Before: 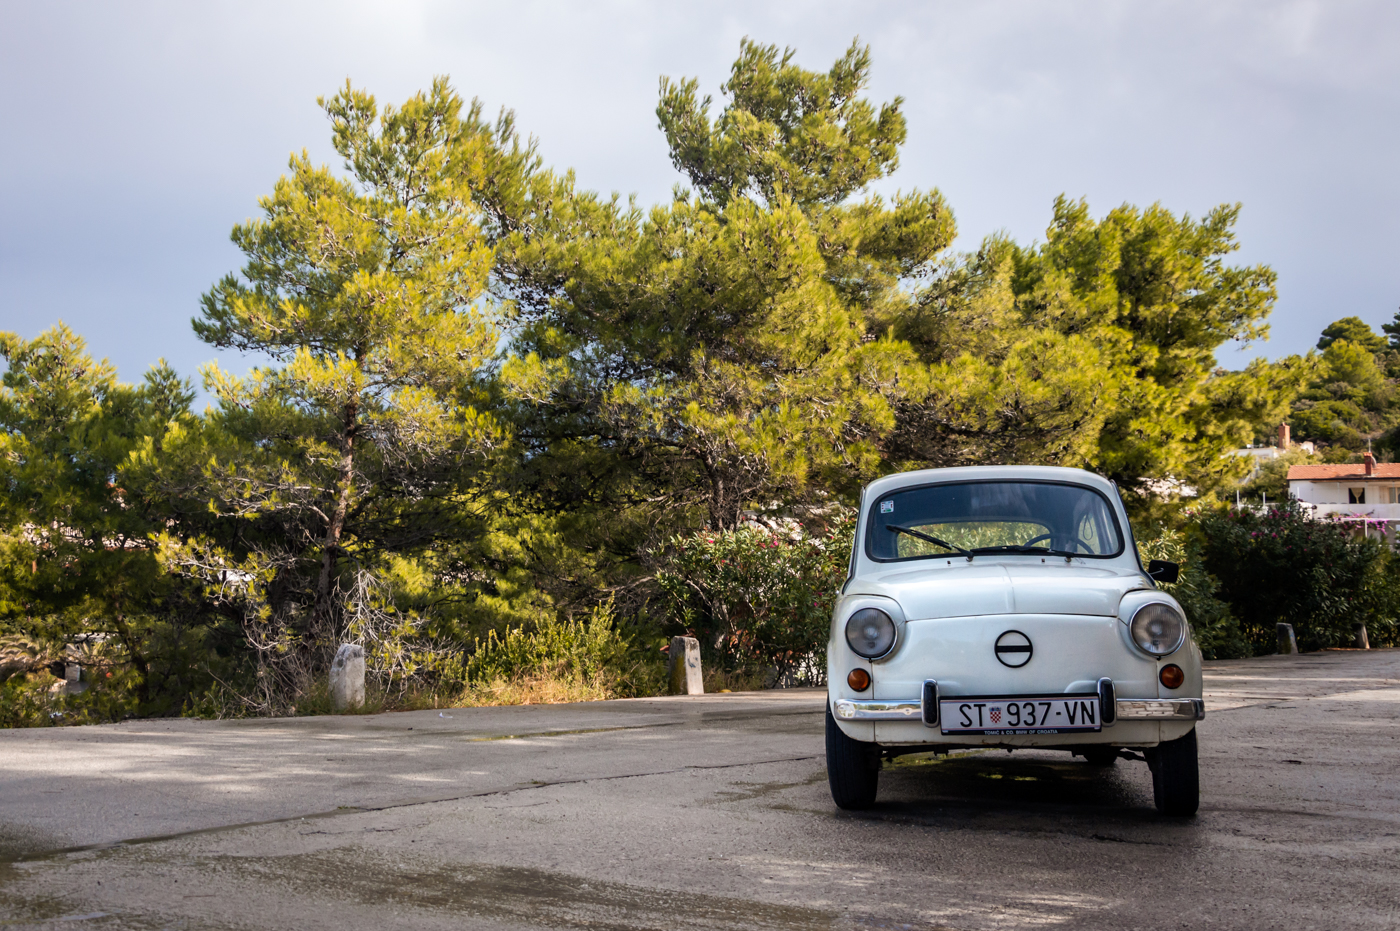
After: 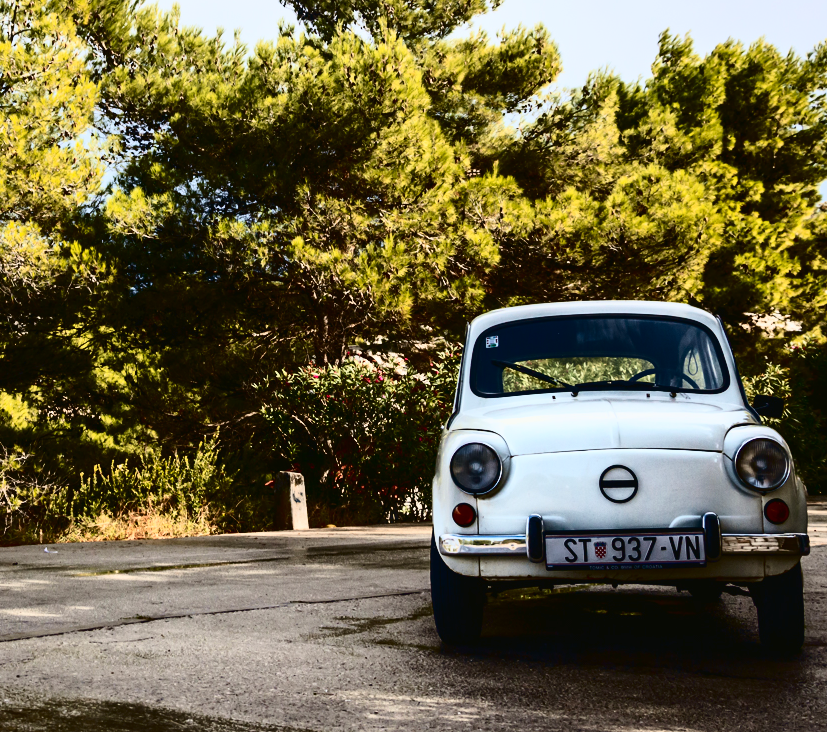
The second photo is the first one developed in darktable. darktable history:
crop and rotate: left 28.256%, top 17.734%, right 12.656%, bottom 3.573%
contrast brightness saturation: contrast 0.24, brightness -0.24, saturation 0.14
tone curve: curves: ch0 [(0, 0.023) (0.087, 0.065) (0.184, 0.168) (0.45, 0.54) (0.57, 0.683) (0.706, 0.841) (0.877, 0.948) (1, 0.984)]; ch1 [(0, 0) (0.388, 0.369) (0.447, 0.447) (0.505, 0.5) (0.534, 0.535) (0.563, 0.563) (0.579, 0.59) (0.644, 0.663) (1, 1)]; ch2 [(0, 0) (0.301, 0.259) (0.385, 0.395) (0.492, 0.496) (0.518, 0.537) (0.583, 0.605) (0.673, 0.667) (1, 1)], color space Lab, independent channels, preserve colors none
